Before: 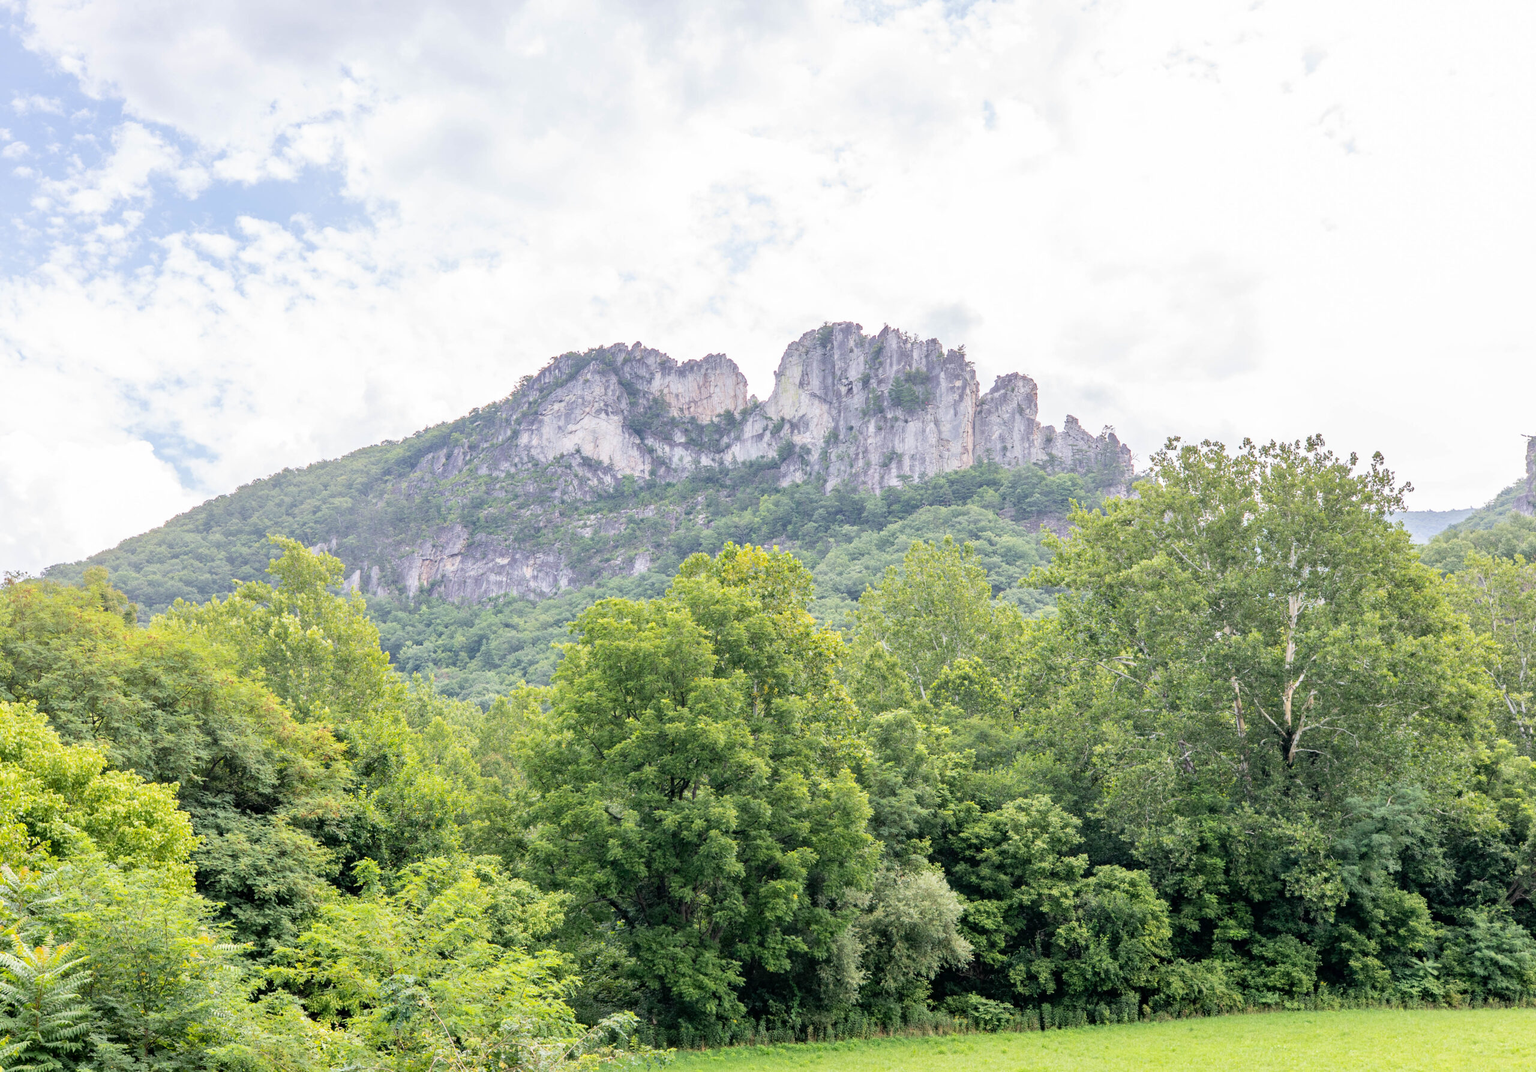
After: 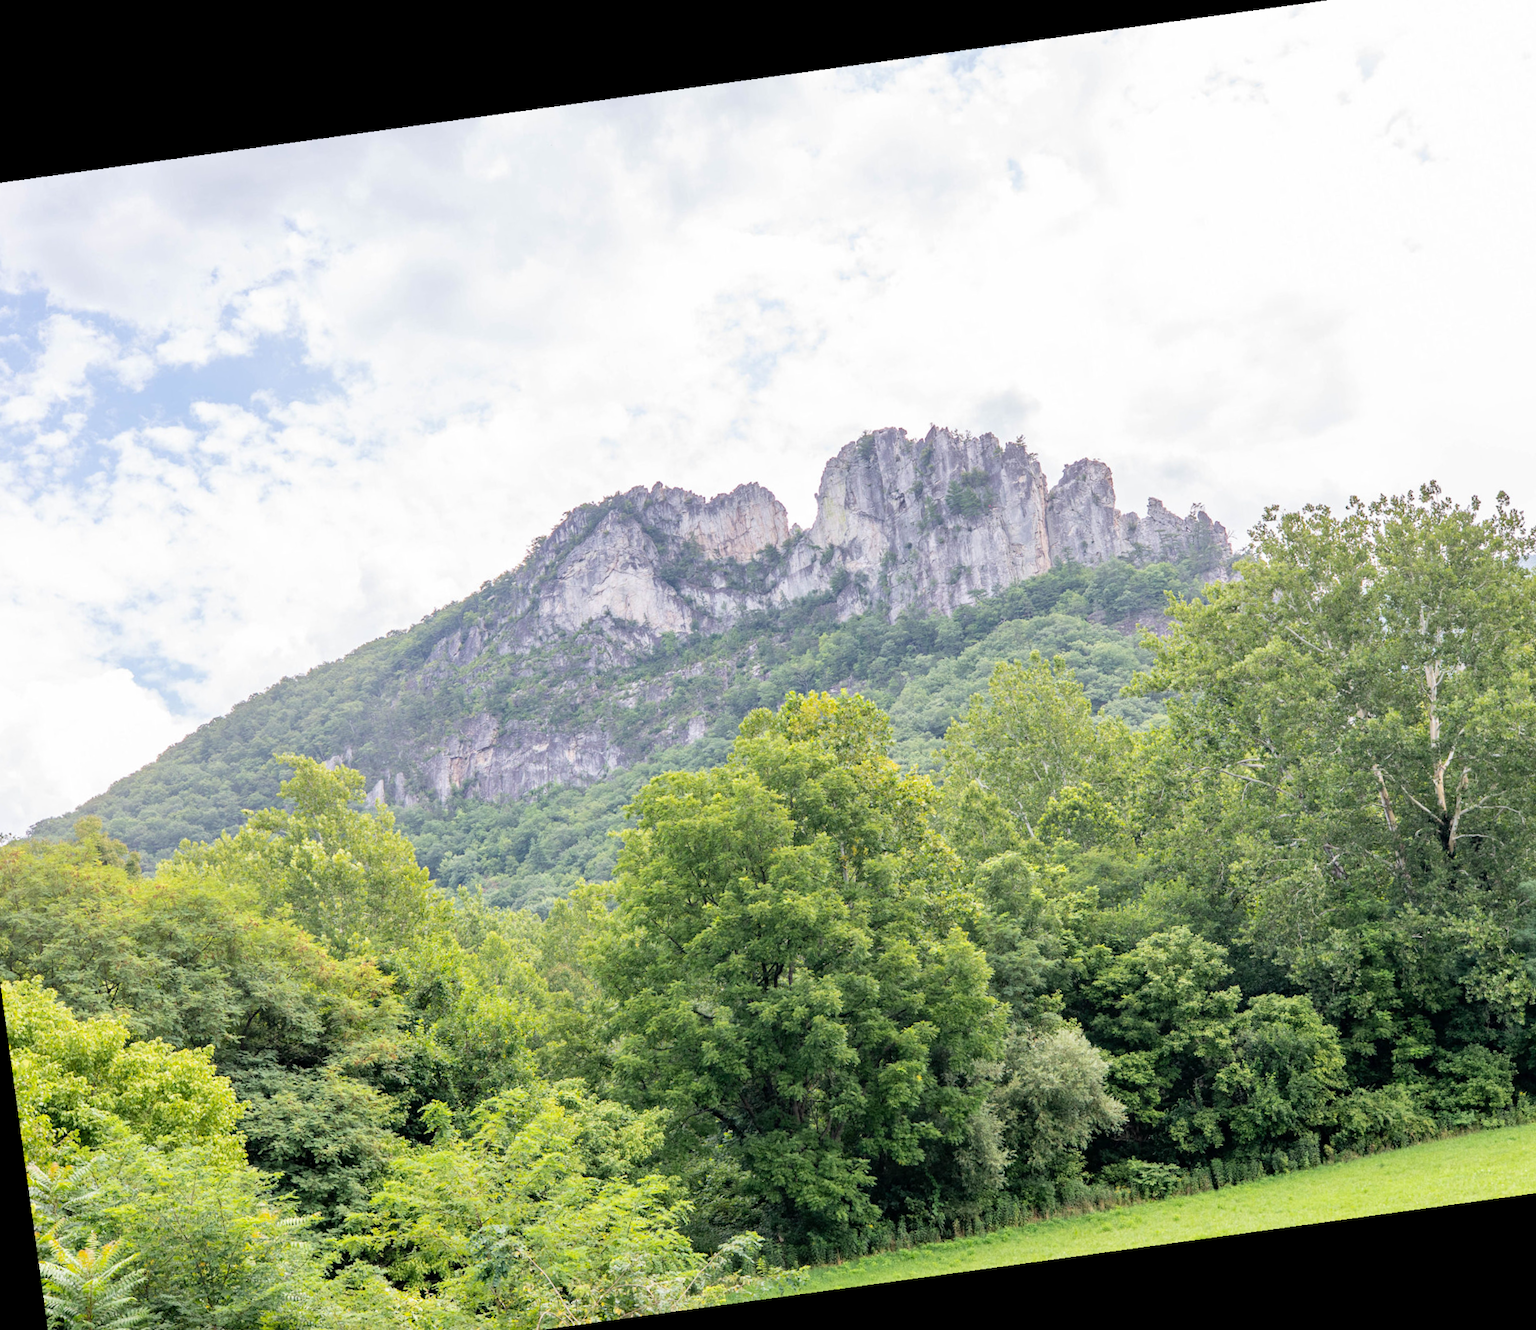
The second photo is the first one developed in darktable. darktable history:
rotate and perspective: rotation -6.83°, automatic cropping off
crop and rotate: angle 1°, left 4.281%, top 0.642%, right 11.383%, bottom 2.486%
